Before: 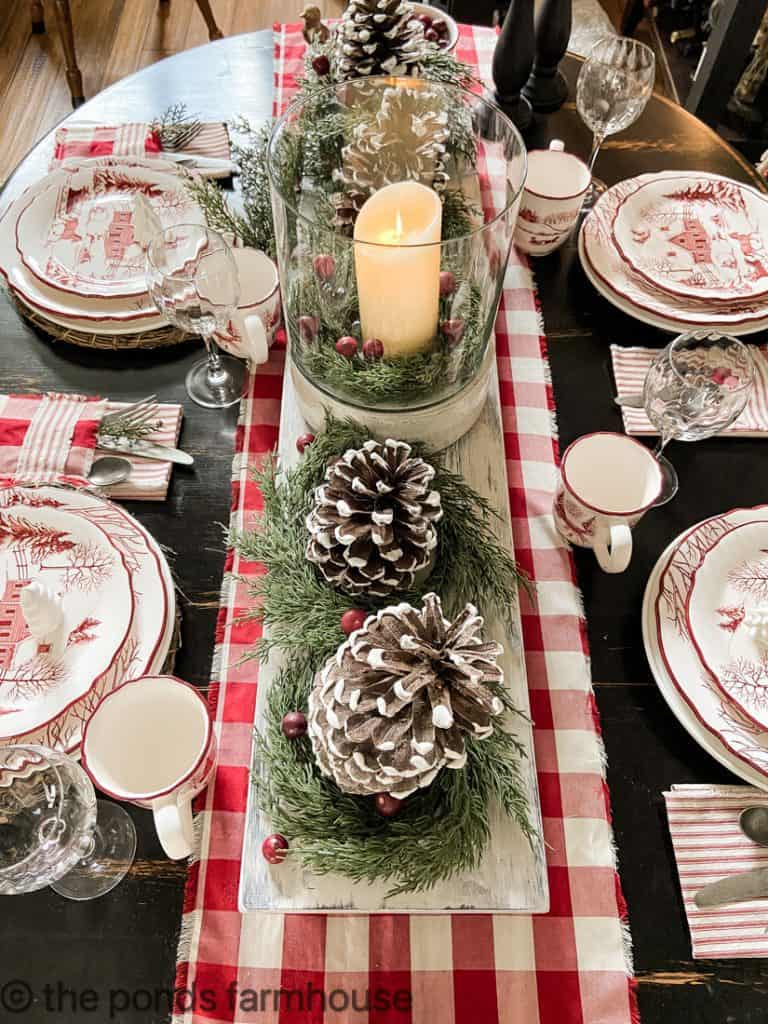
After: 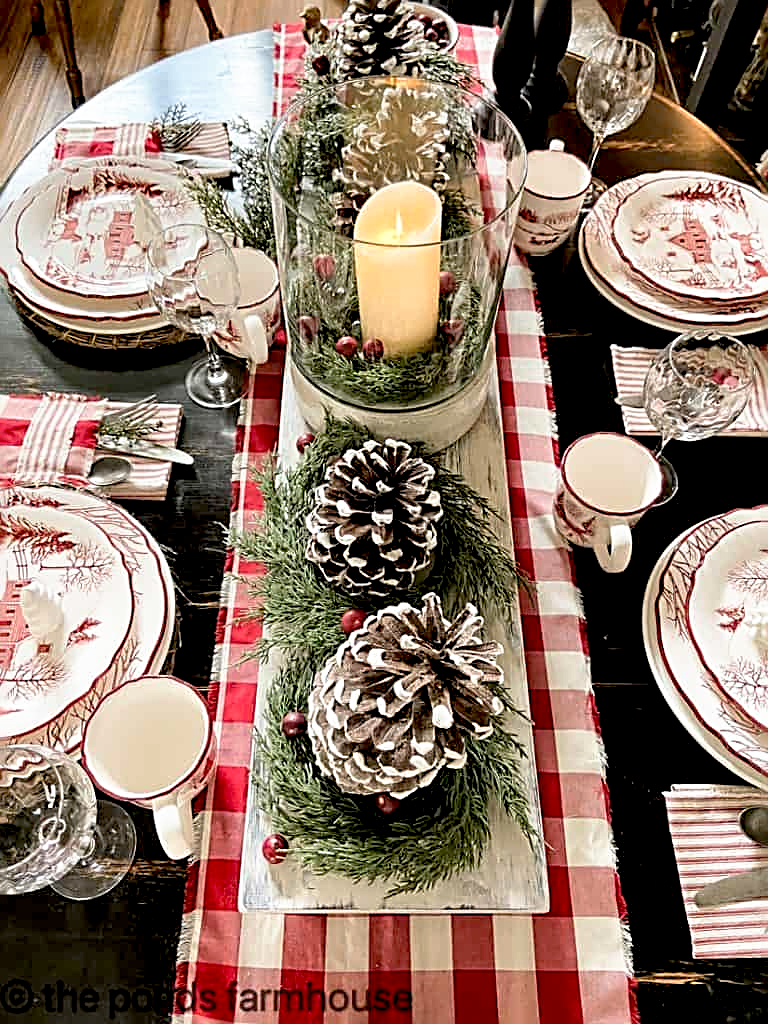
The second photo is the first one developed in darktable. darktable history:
sharpen: radius 2.676, amount 0.669
base curve: curves: ch0 [(0.017, 0) (0.425, 0.441) (0.844, 0.933) (1, 1)], preserve colors none
